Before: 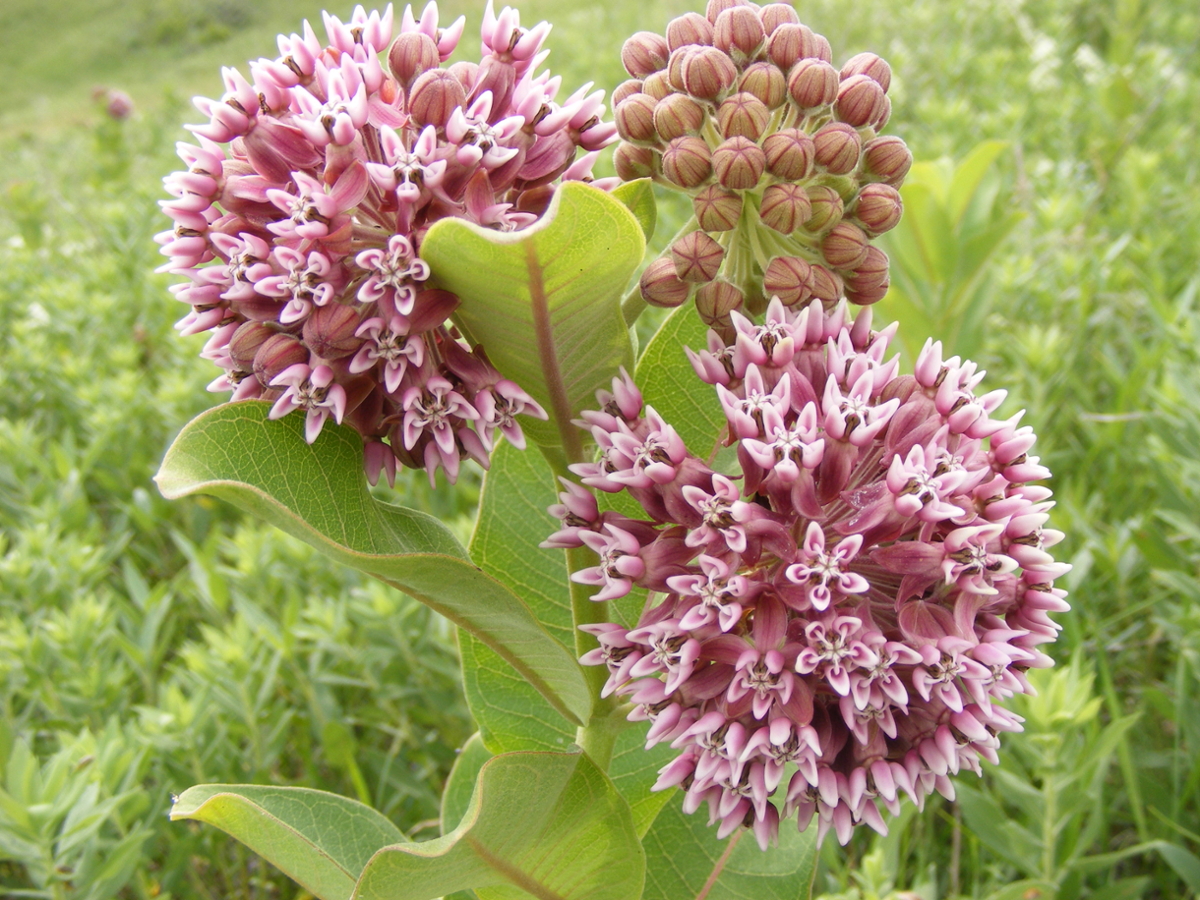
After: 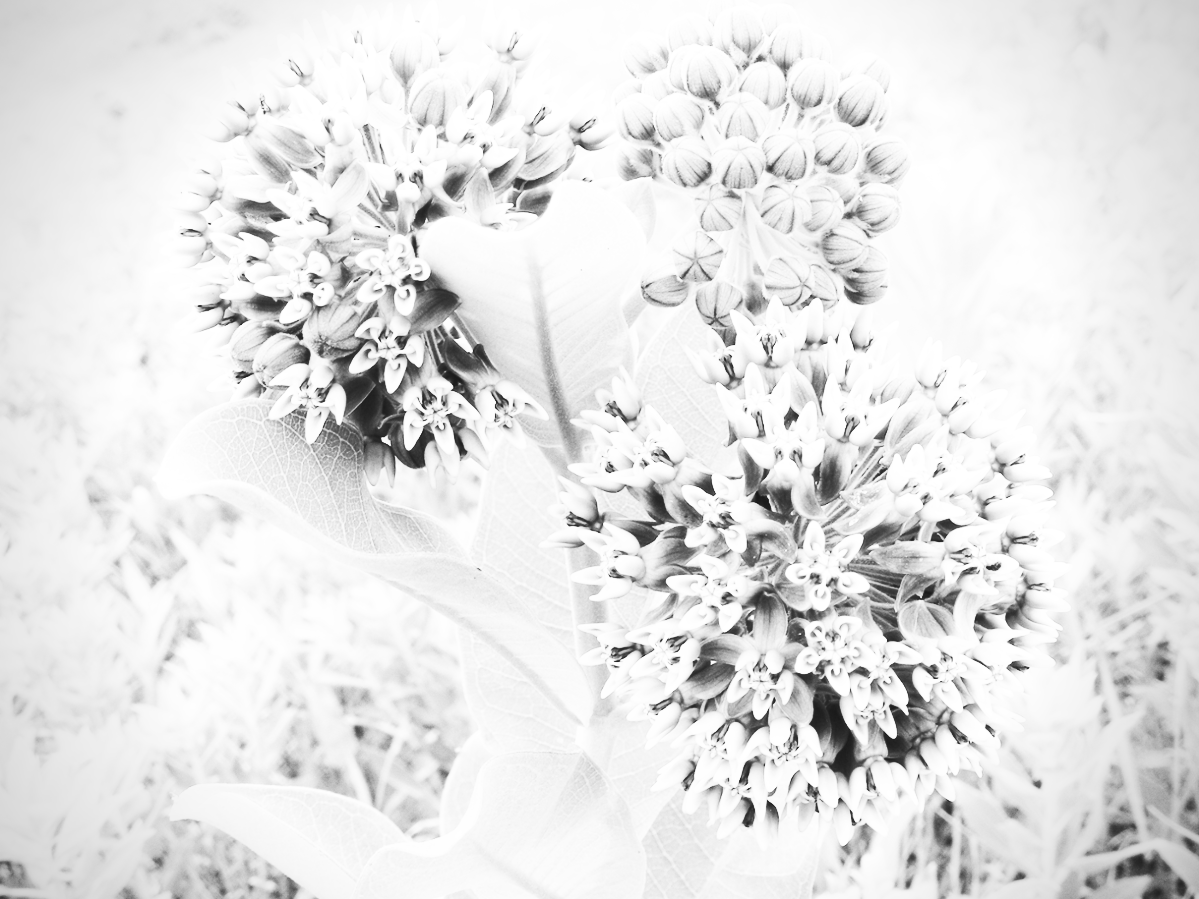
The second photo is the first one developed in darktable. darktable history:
color calibration: illuminant F (fluorescent), F source F9 (Cool White Deluxe 4150 K) – high CRI, x 0.374, y 0.373, temperature 4158.34 K
vignetting: fall-off radius 60.92%
contrast brightness saturation: contrast 0.53, brightness 0.47, saturation -1
base curve: curves: ch0 [(0, 0) (0.032, 0.037) (0.105, 0.228) (0.435, 0.76) (0.856, 0.983) (1, 1)]
